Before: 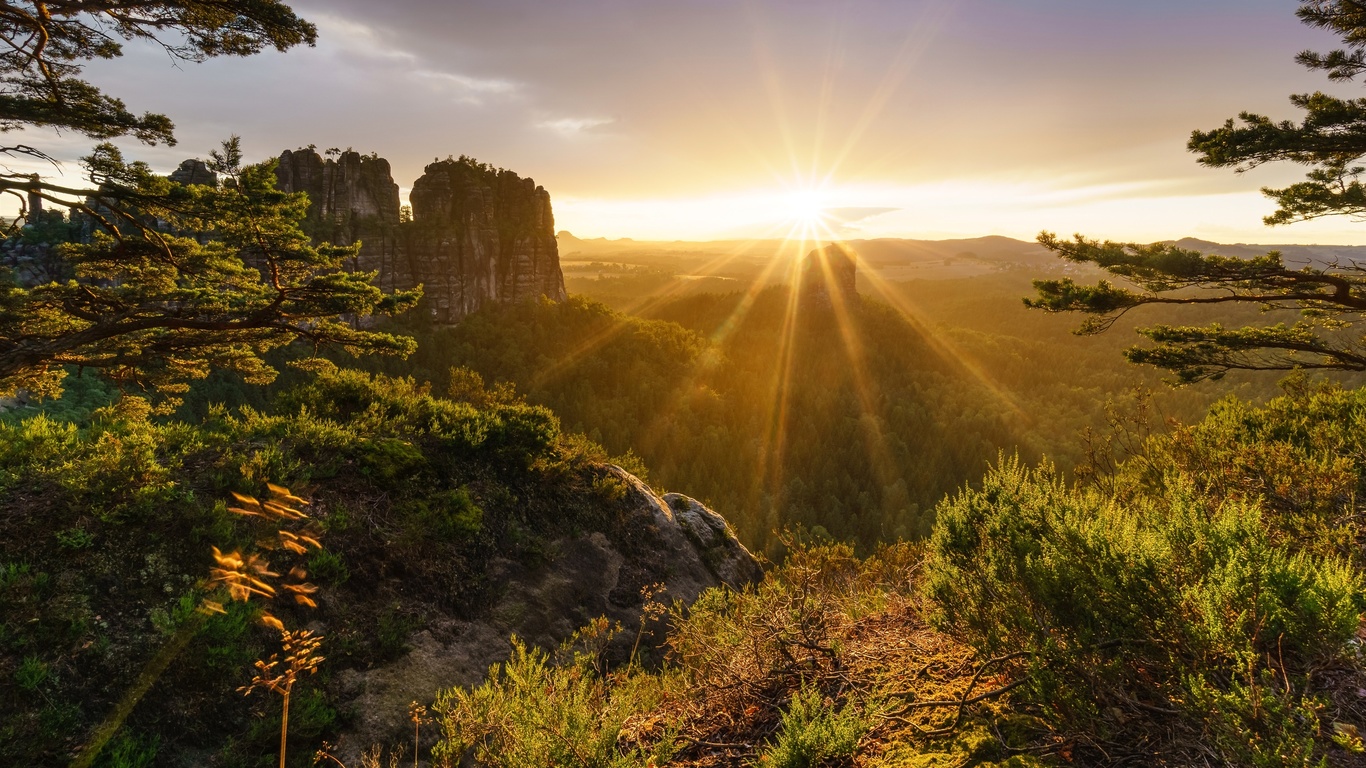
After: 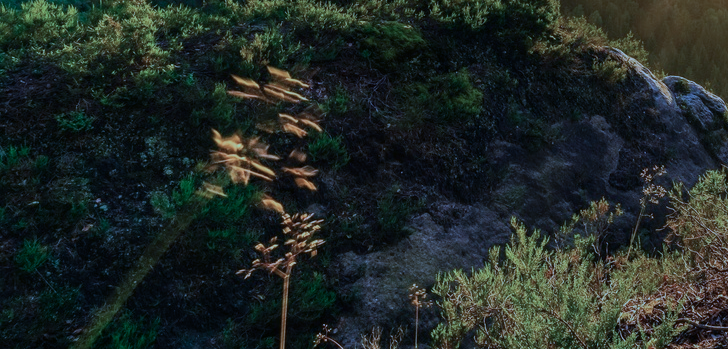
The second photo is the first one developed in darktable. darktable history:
shadows and highlights: shadows 31.55, highlights -32.99, soften with gaussian
crop and rotate: top 54.367%, right 46.635%, bottom 0.161%
exposure: black level correction 0, exposure -0.833 EV, compensate highlight preservation false
color calibration: gray › normalize channels true, illuminant as shot in camera, x 0.463, y 0.418, temperature 2690.44 K, gamut compression 0
